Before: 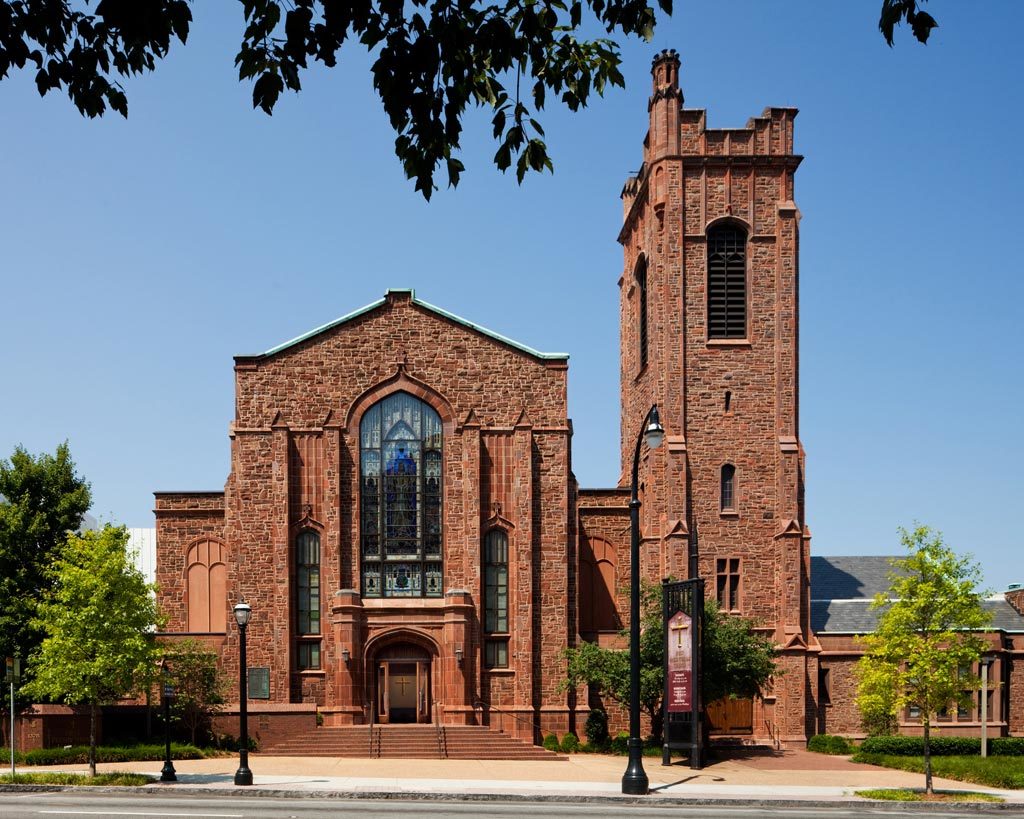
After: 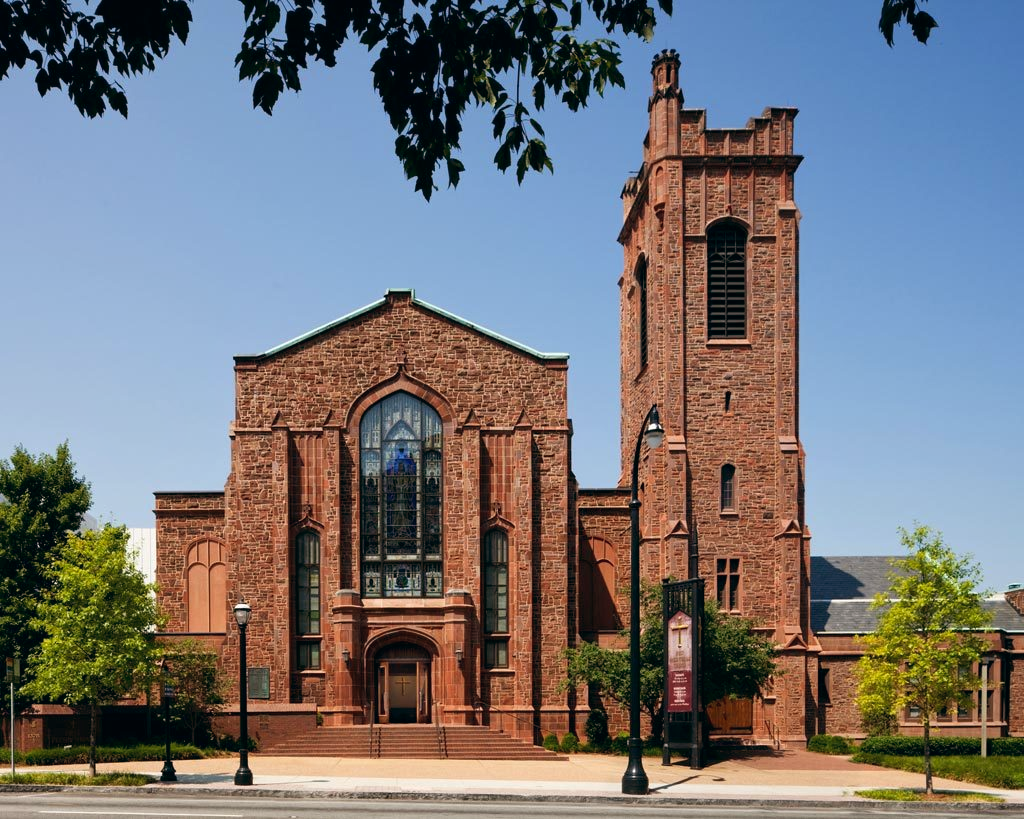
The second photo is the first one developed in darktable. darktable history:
color balance: lift [1, 0.998, 1.001, 1.002], gamma [1, 1.02, 1, 0.98], gain [1, 1.02, 1.003, 0.98]
tone equalizer: on, module defaults
